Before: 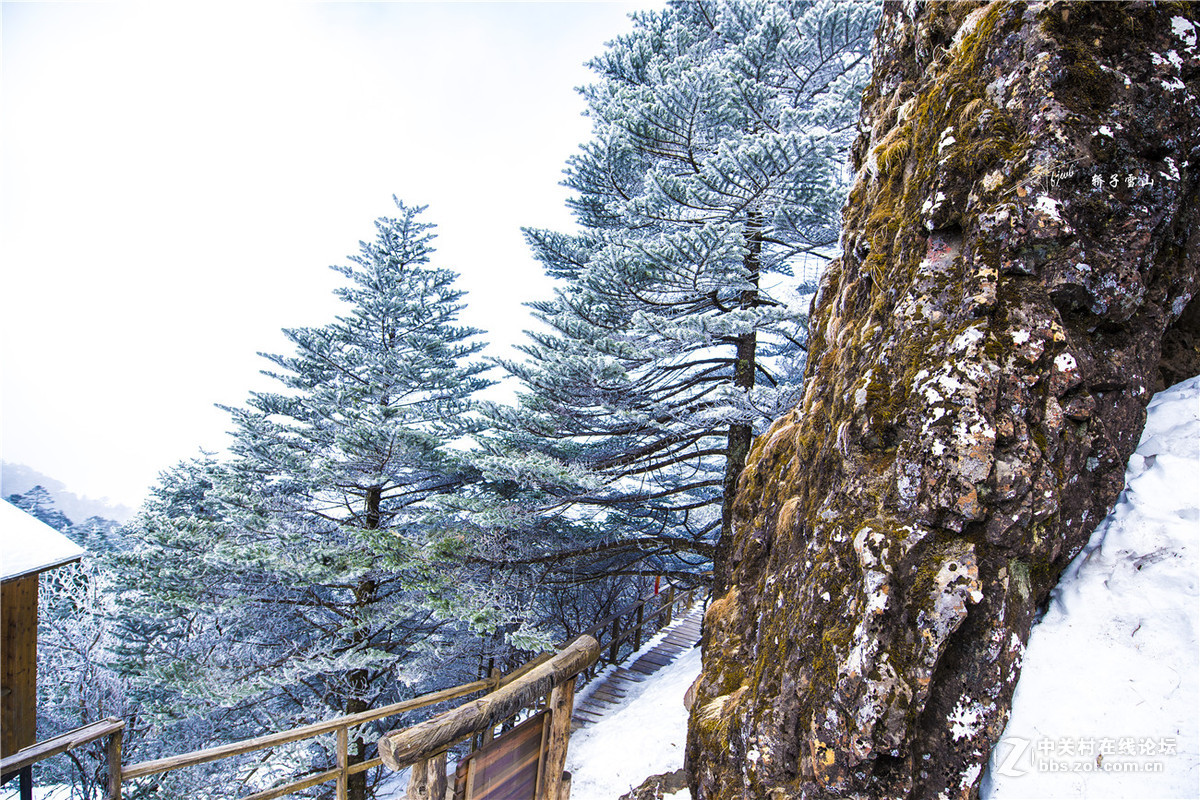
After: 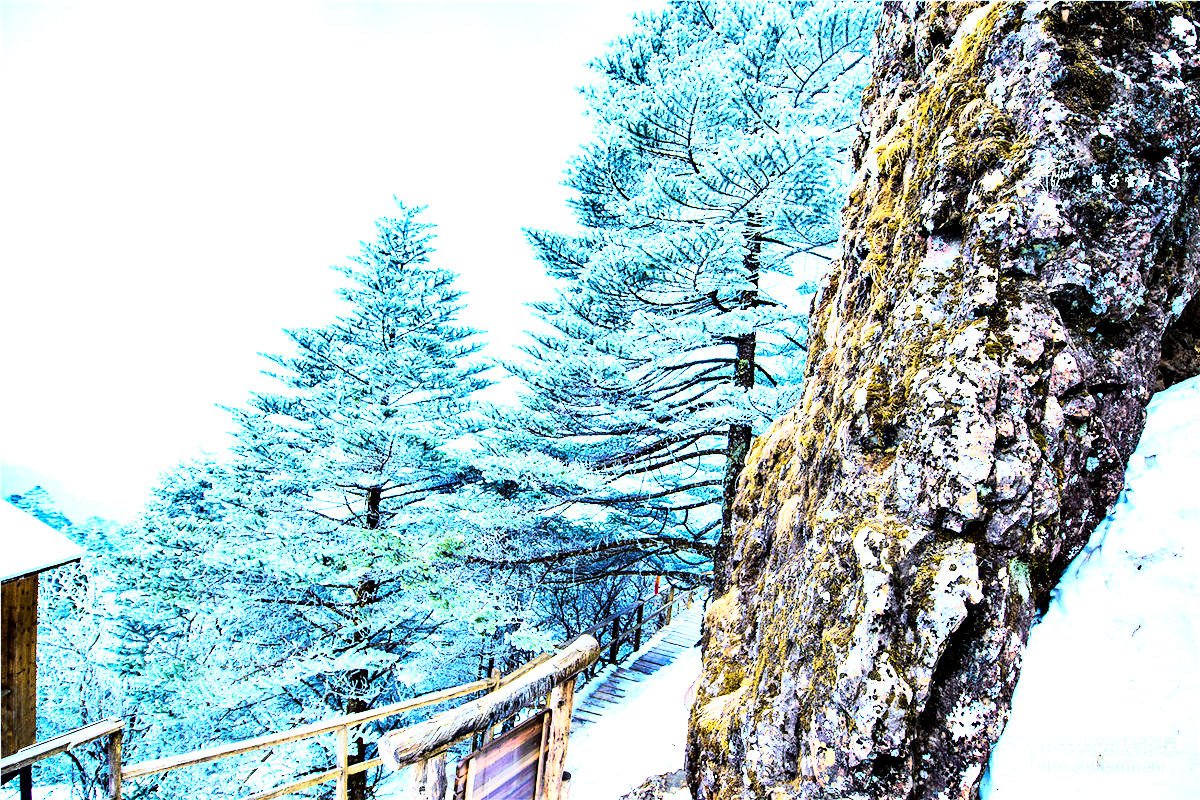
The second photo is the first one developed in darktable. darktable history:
base curve: curves: ch0 [(0, 0) (0, 0.001) (0.001, 0.001) (0.004, 0.002) (0.007, 0.004) (0.015, 0.013) (0.033, 0.045) (0.052, 0.096) (0.075, 0.17) (0.099, 0.241) (0.163, 0.42) (0.219, 0.55) (0.259, 0.616) (0.327, 0.722) (0.365, 0.765) (0.522, 0.873) (0.547, 0.881) (0.689, 0.919) (0.826, 0.952) (1, 1)]
exposure: black level correction 0, exposure 1.104 EV, compensate exposure bias true, compensate highlight preservation false
velvia: strength 44.61%
contrast equalizer: y [[0.6 ×6], [0.55 ×6], [0 ×6], [0 ×6], [0 ×6]]
color correction: highlights a* -9.74, highlights b* -21.25
